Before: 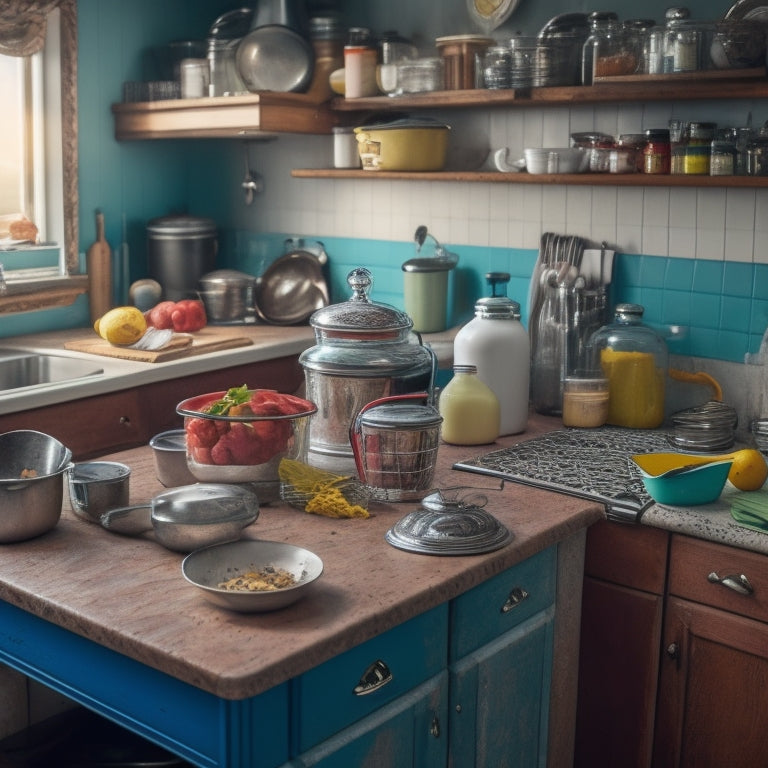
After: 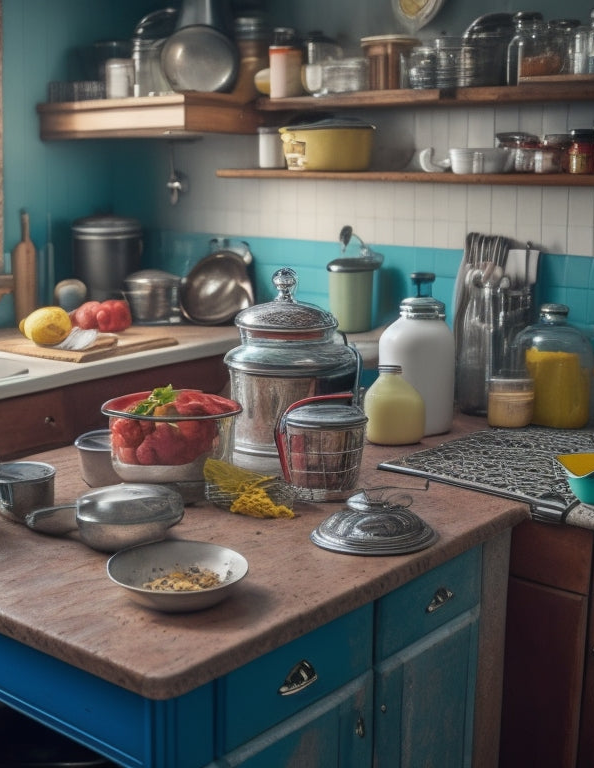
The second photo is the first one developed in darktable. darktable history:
crop: left 9.863%, right 12.696%
